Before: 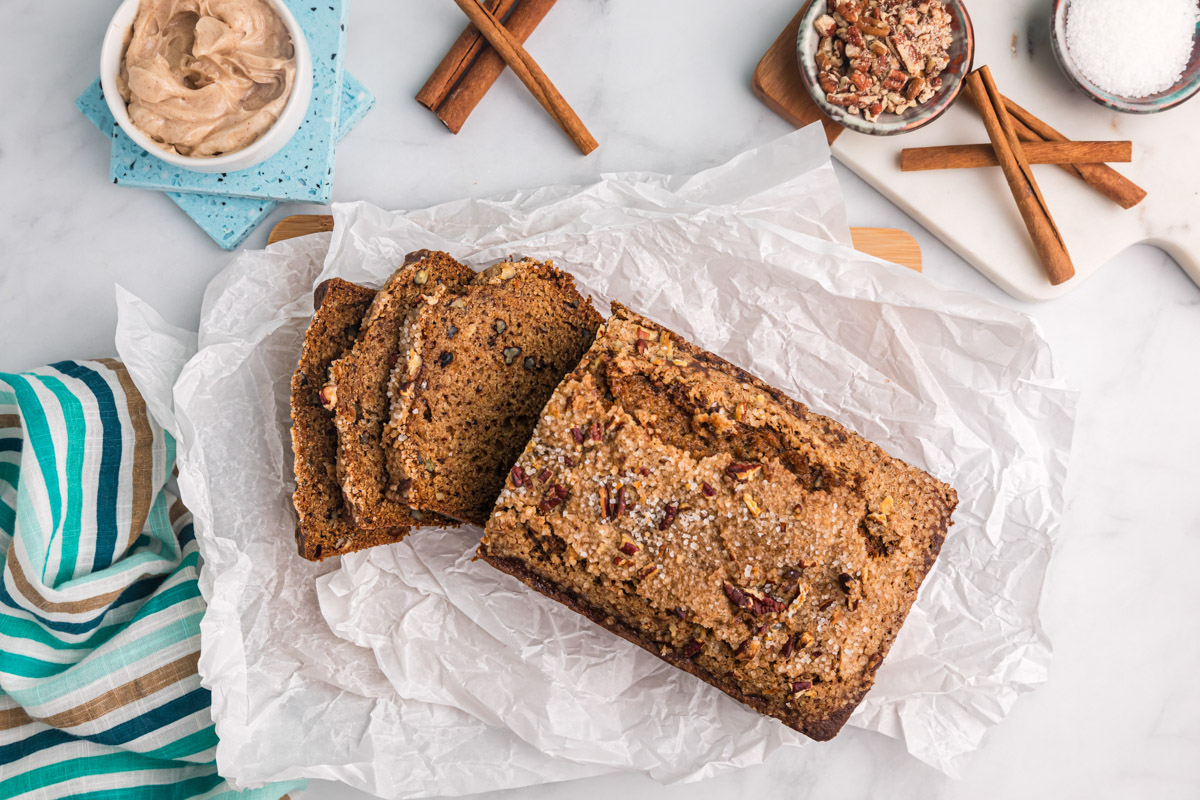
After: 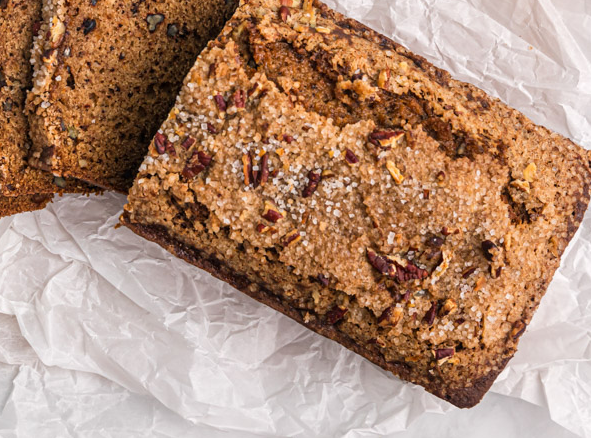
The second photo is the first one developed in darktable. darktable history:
crop: left 29.786%, top 41.723%, right 20.904%, bottom 3.514%
